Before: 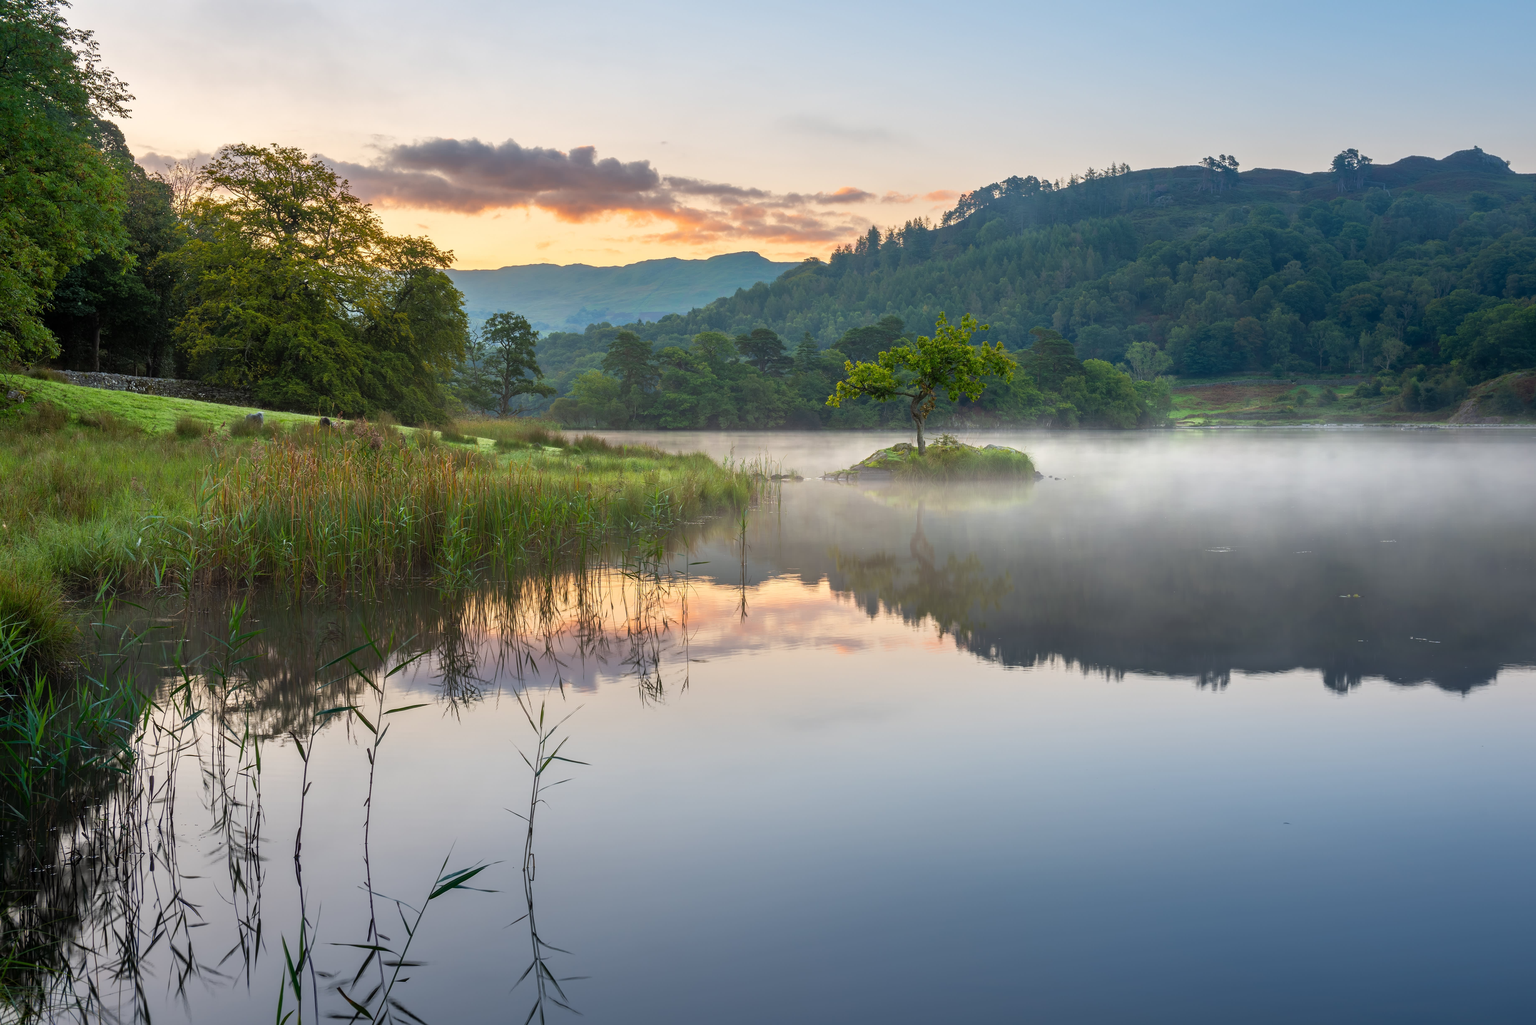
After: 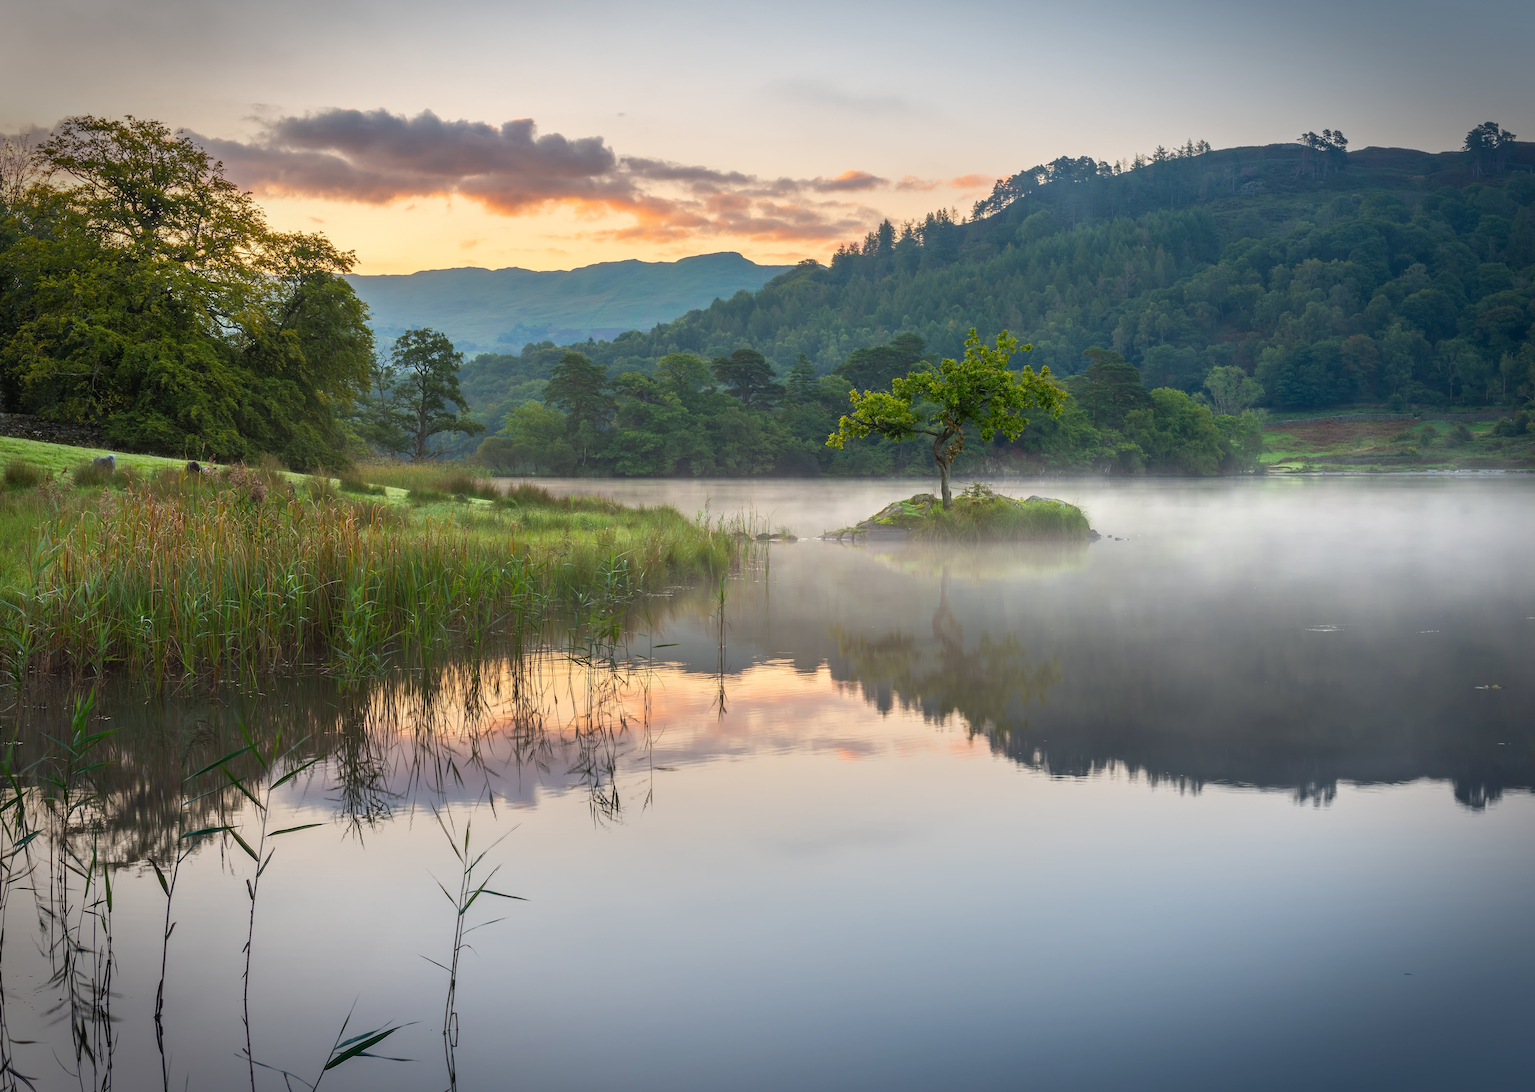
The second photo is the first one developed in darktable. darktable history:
vignetting: brightness -0.605, saturation -0.003, automatic ratio true, dithering 8-bit output
crop: left 11.223%, top 5.134%, right 9.597%, bottom 10.476%
